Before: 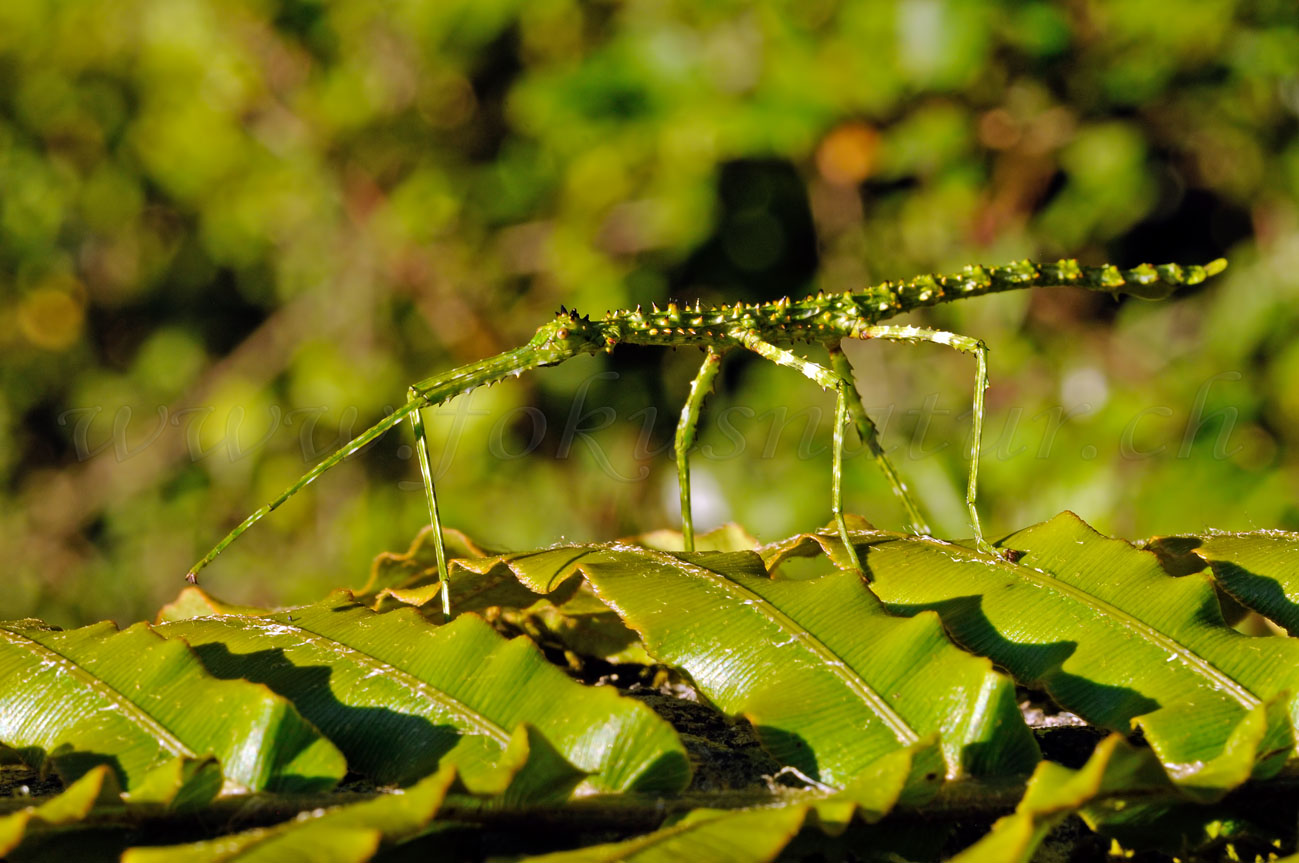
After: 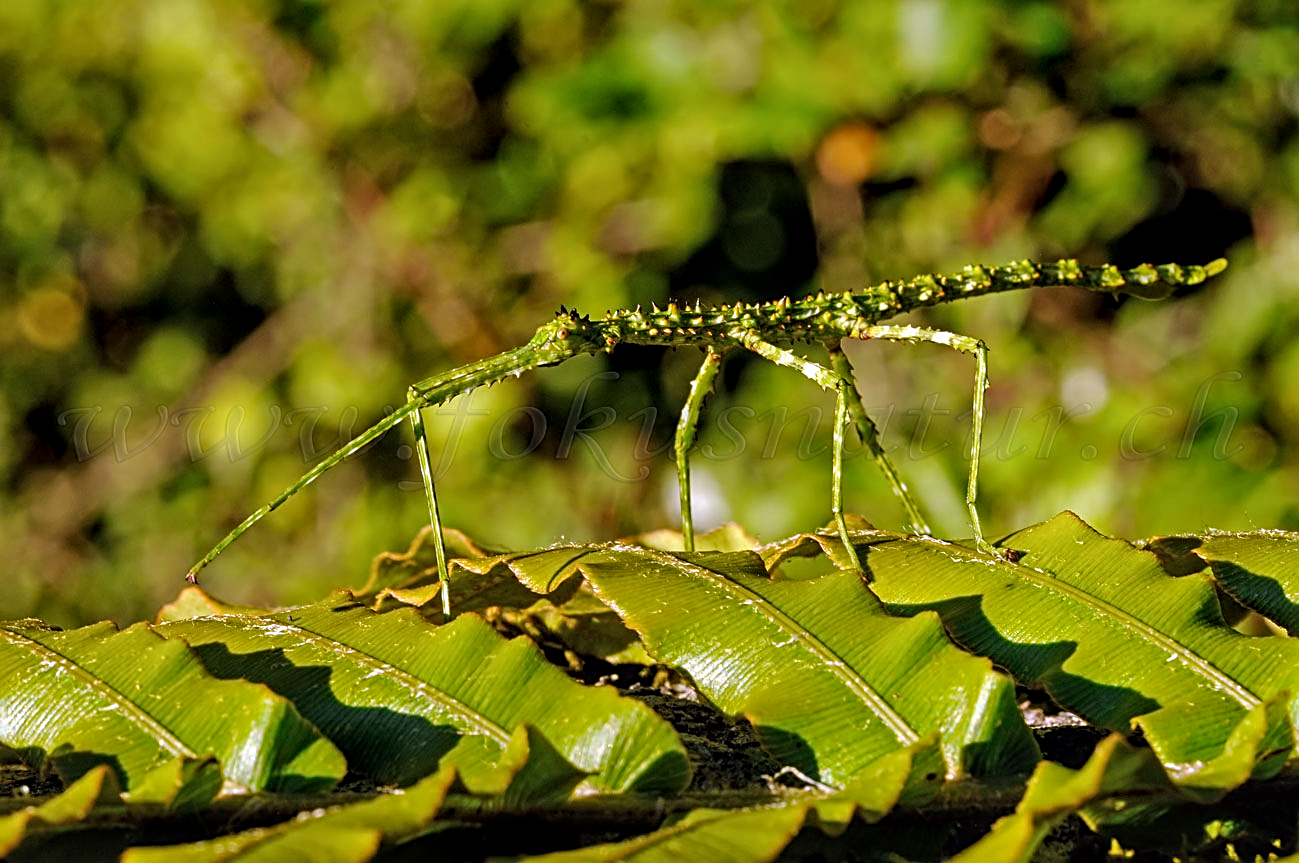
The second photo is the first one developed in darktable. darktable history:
local contrast: on, module defaults
sharpen: radius 2.561, amount 0.649
